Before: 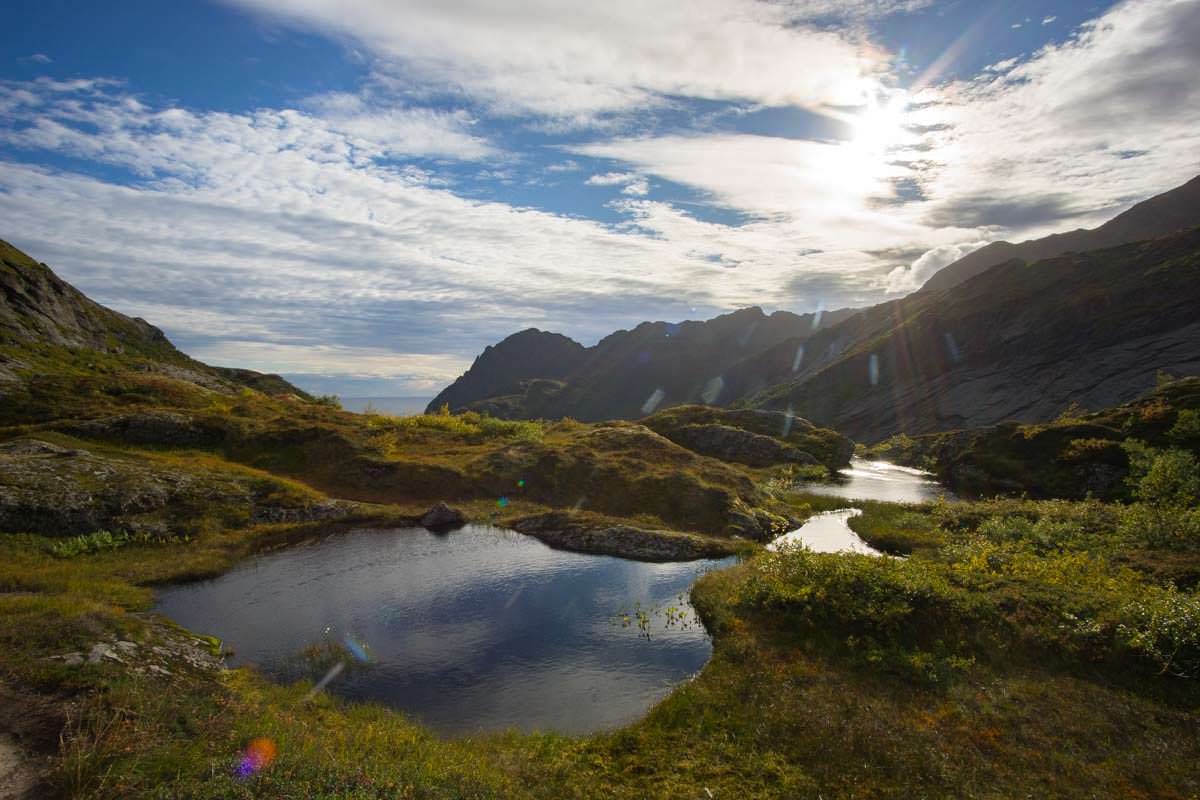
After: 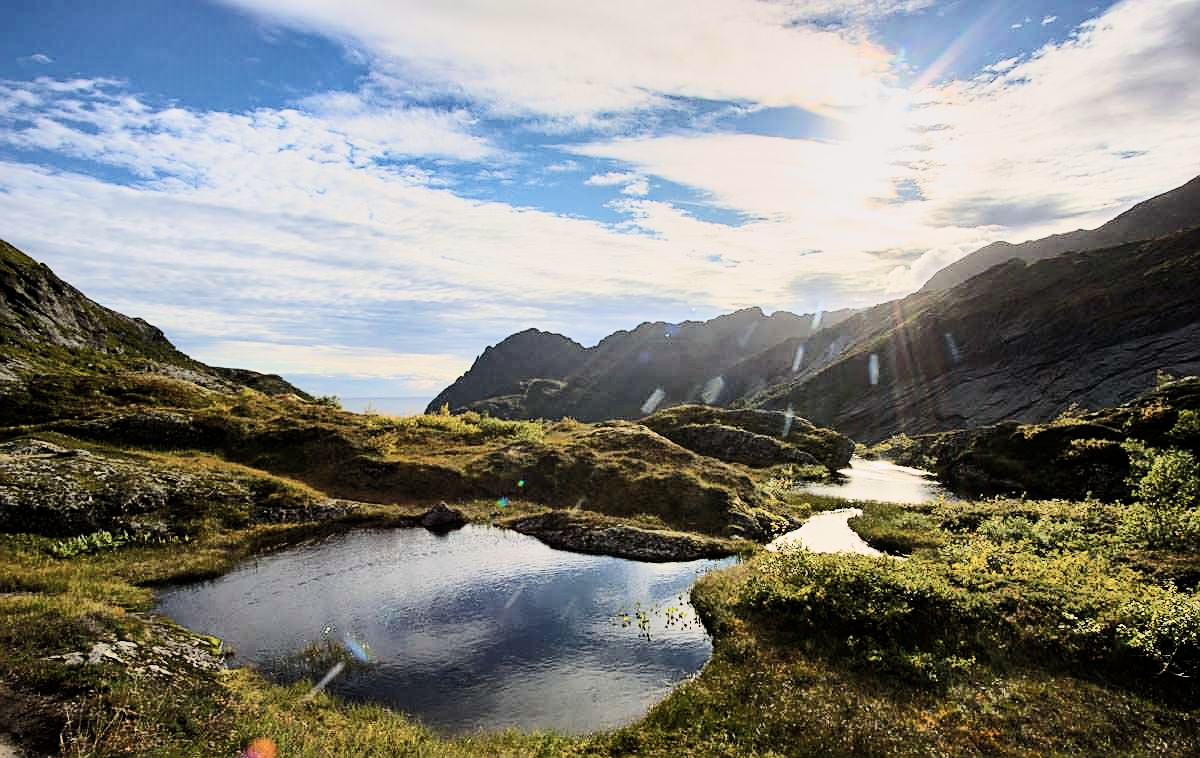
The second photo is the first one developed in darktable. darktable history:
sharpen: on, module defaults
tone curve: curves: ch0 [(0, 0) (0.003, 0.003) (0.011, 0.013) (0.025, 0.029) (0.044, 0.052) (0.069, 0.082) (0.1, 0.118) (0.136, 0.161) (0.177, 0.21) (0.224, 0.27) (0.277, 0.38) (0.335, 0.49) (0.399, 0.594) (0.468, 0.692) (0.543, 0.794) (0.623, 0.857) (0.709, 0.919) (0.801, 0.955) (0.898, 0.978) (1, 1)], color space Lab, independent channels, preserve colors none
crop and rotate: top 0.009%, bottom 5.163%
shadows and highlights: soften with gaussian
color balance rgb: highlights gain › luminance 0.568%, highlights gain › chroma 0.362%, highlights gain › hue 41.16°, perceptual saturation grading › global saturation 0.696%, global vibrance 20%
filmic rgb: middle gray luminance 29.91%, black relative exposure -8.98 EV, white relative exposure 7 EV, threshold 3.04 EV, target black luminance 0%, hardness 2.91, latitude 2.96%, contrast 0.96, highlights saturation mix 6.01%, shadows ↔ highlights balance 11.82%, color science v6 (2022), enable highlight reconstruction true
